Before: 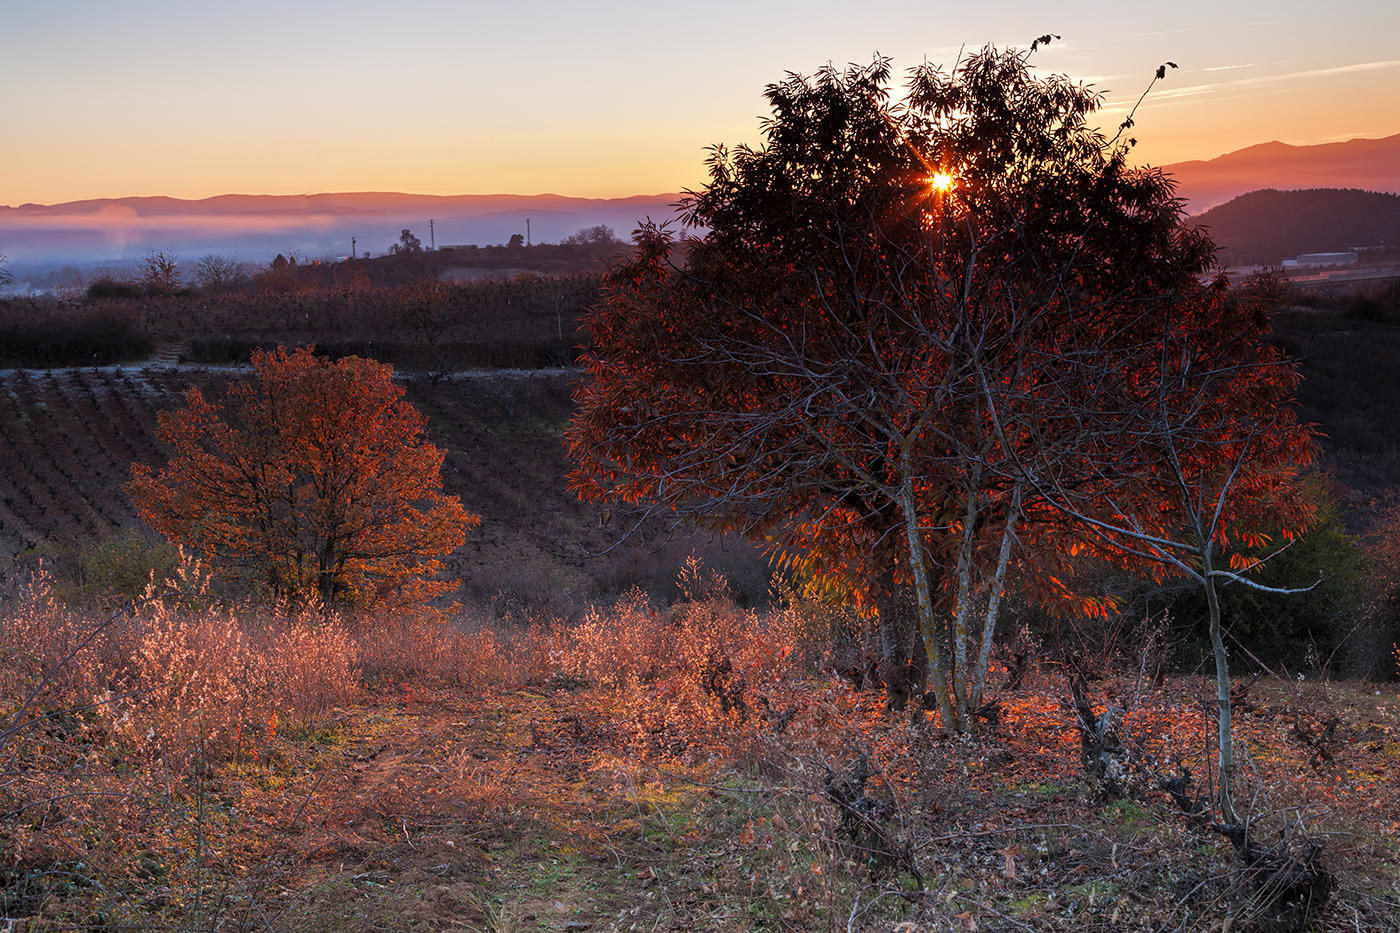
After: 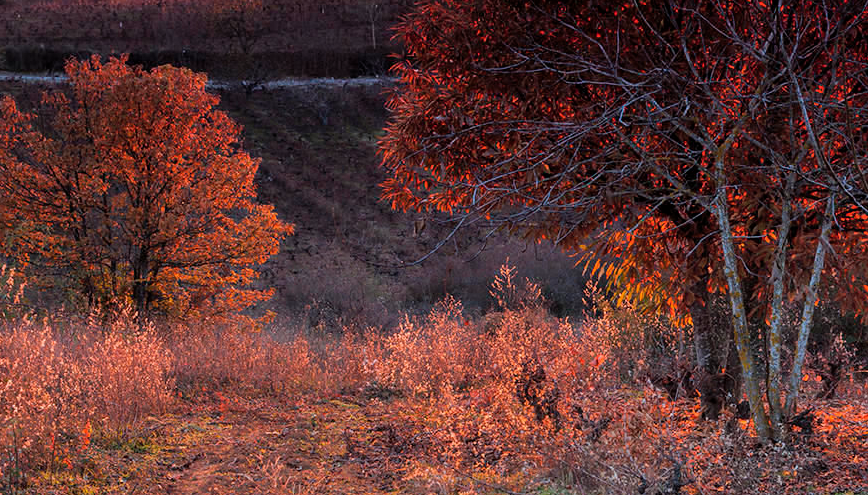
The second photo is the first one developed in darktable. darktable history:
shadows and highlights: radius 118.69, shadows 42.21, highlights -61.56, soften with gaussian
crop: left 13.312%, top 31.28%, right 24.627%, bottom 15.582%
